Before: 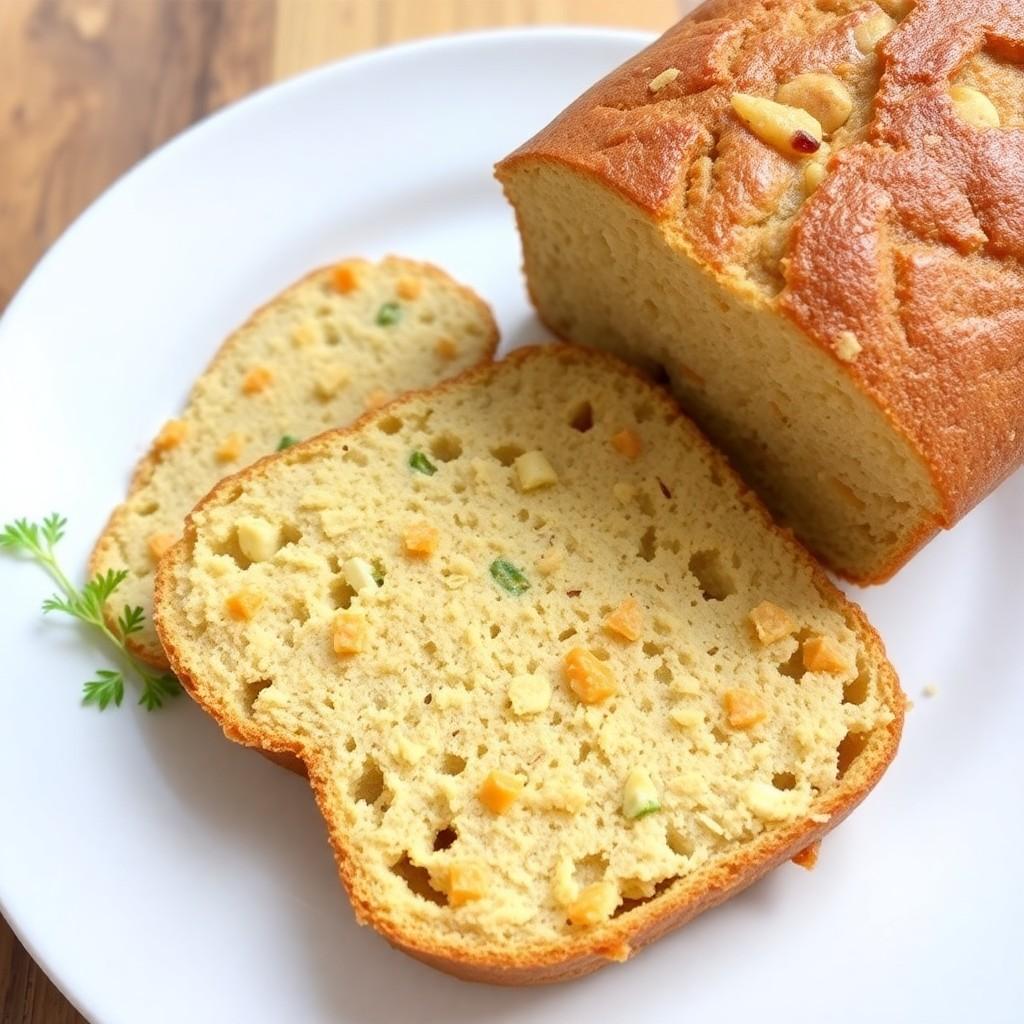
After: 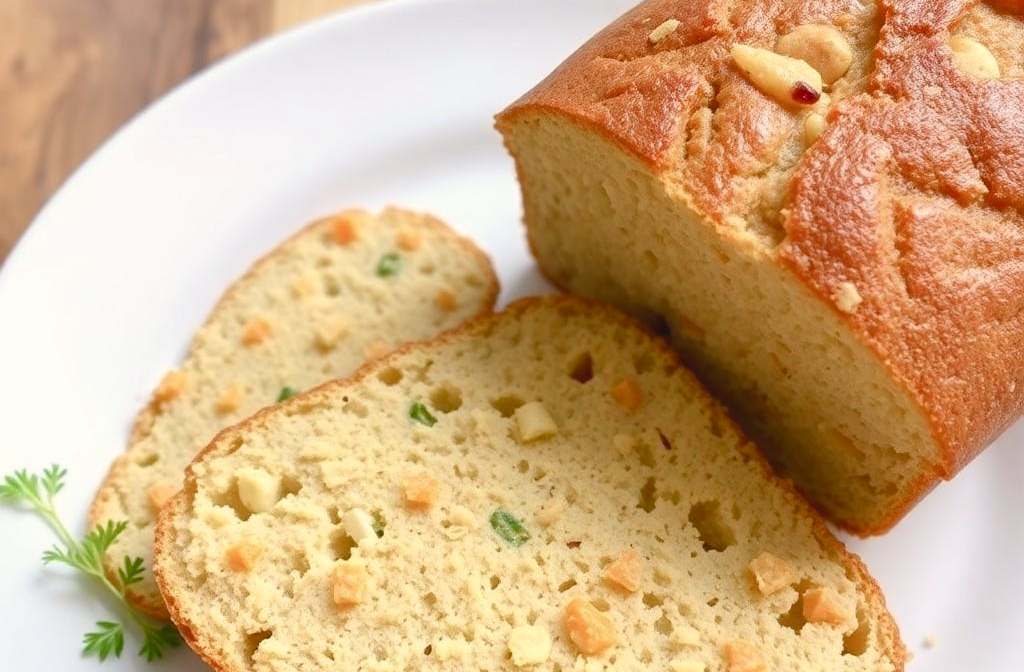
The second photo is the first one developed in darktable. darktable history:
crop and rotate: top 4.848%, bottom 29.503%
color balance rgb: shadows lift › chroma 2%, shadows lift › hue 250°, power › hue 326.4°, highlights gain › chroma 2%, highlights gain › hue 64.8°, global offset › luminance 0.5%, global offset › hue 58.8°, perceptual saturation grading › highlights -25%, perceptual saturation grading › shadows 30%, global vibrance 15%
